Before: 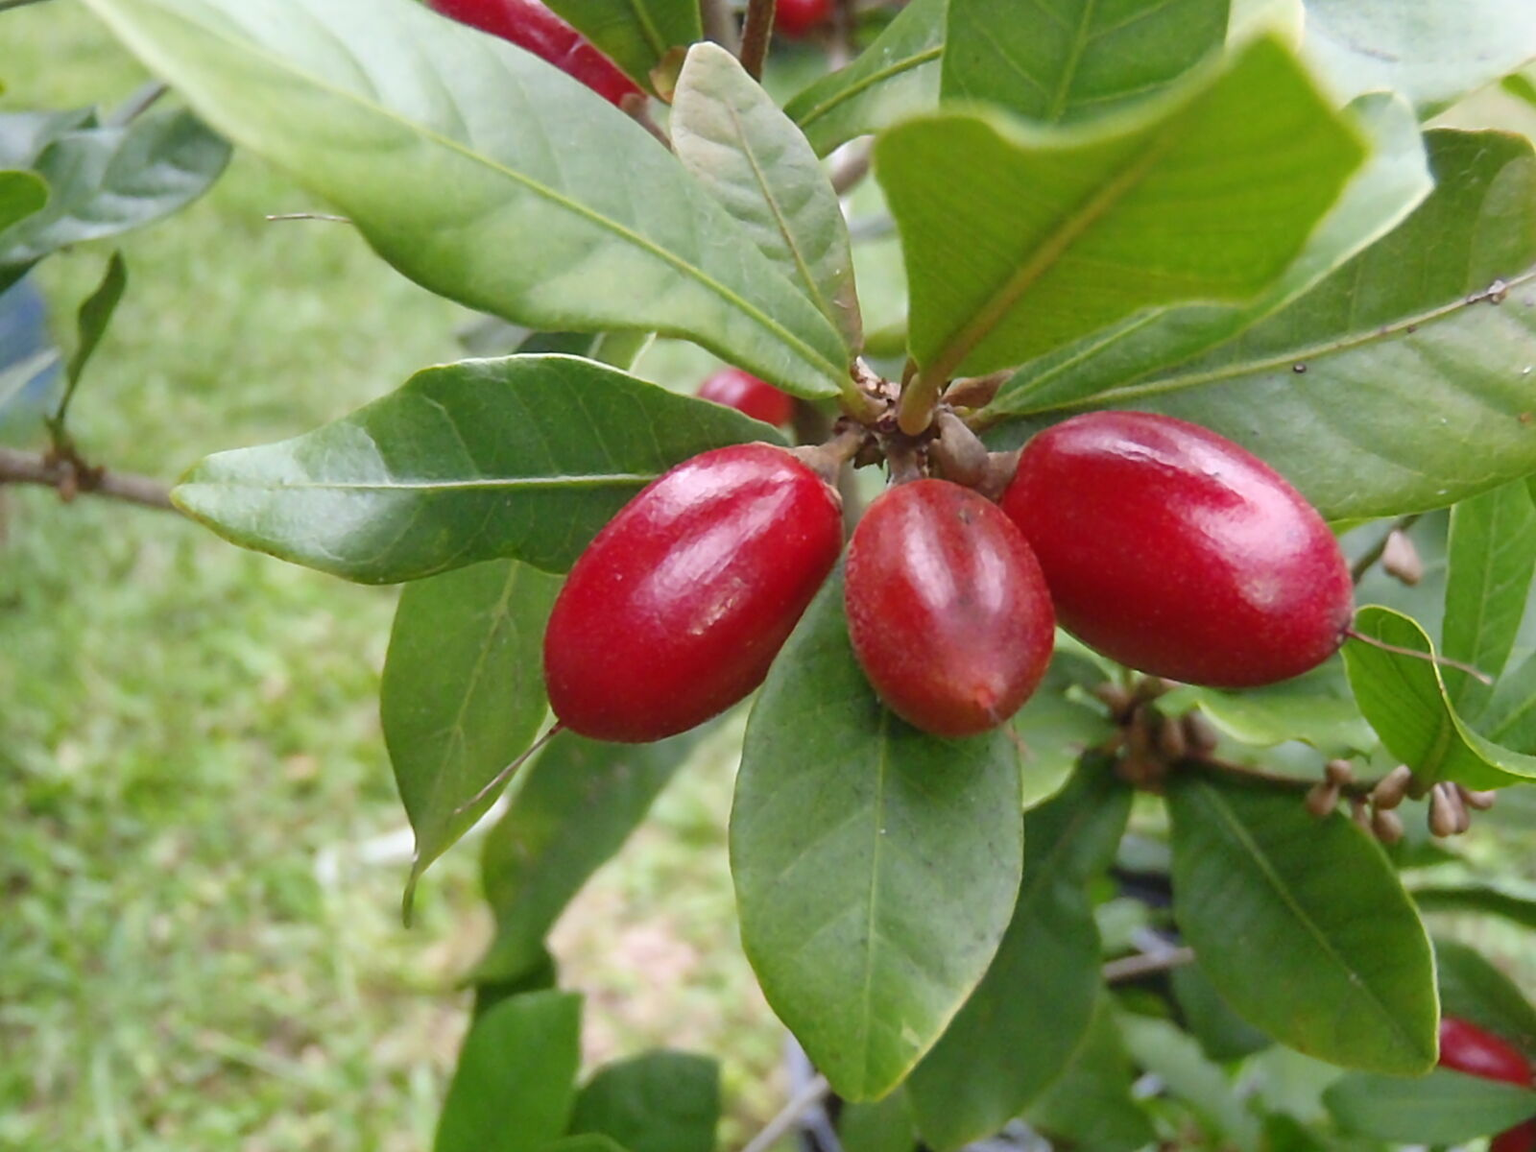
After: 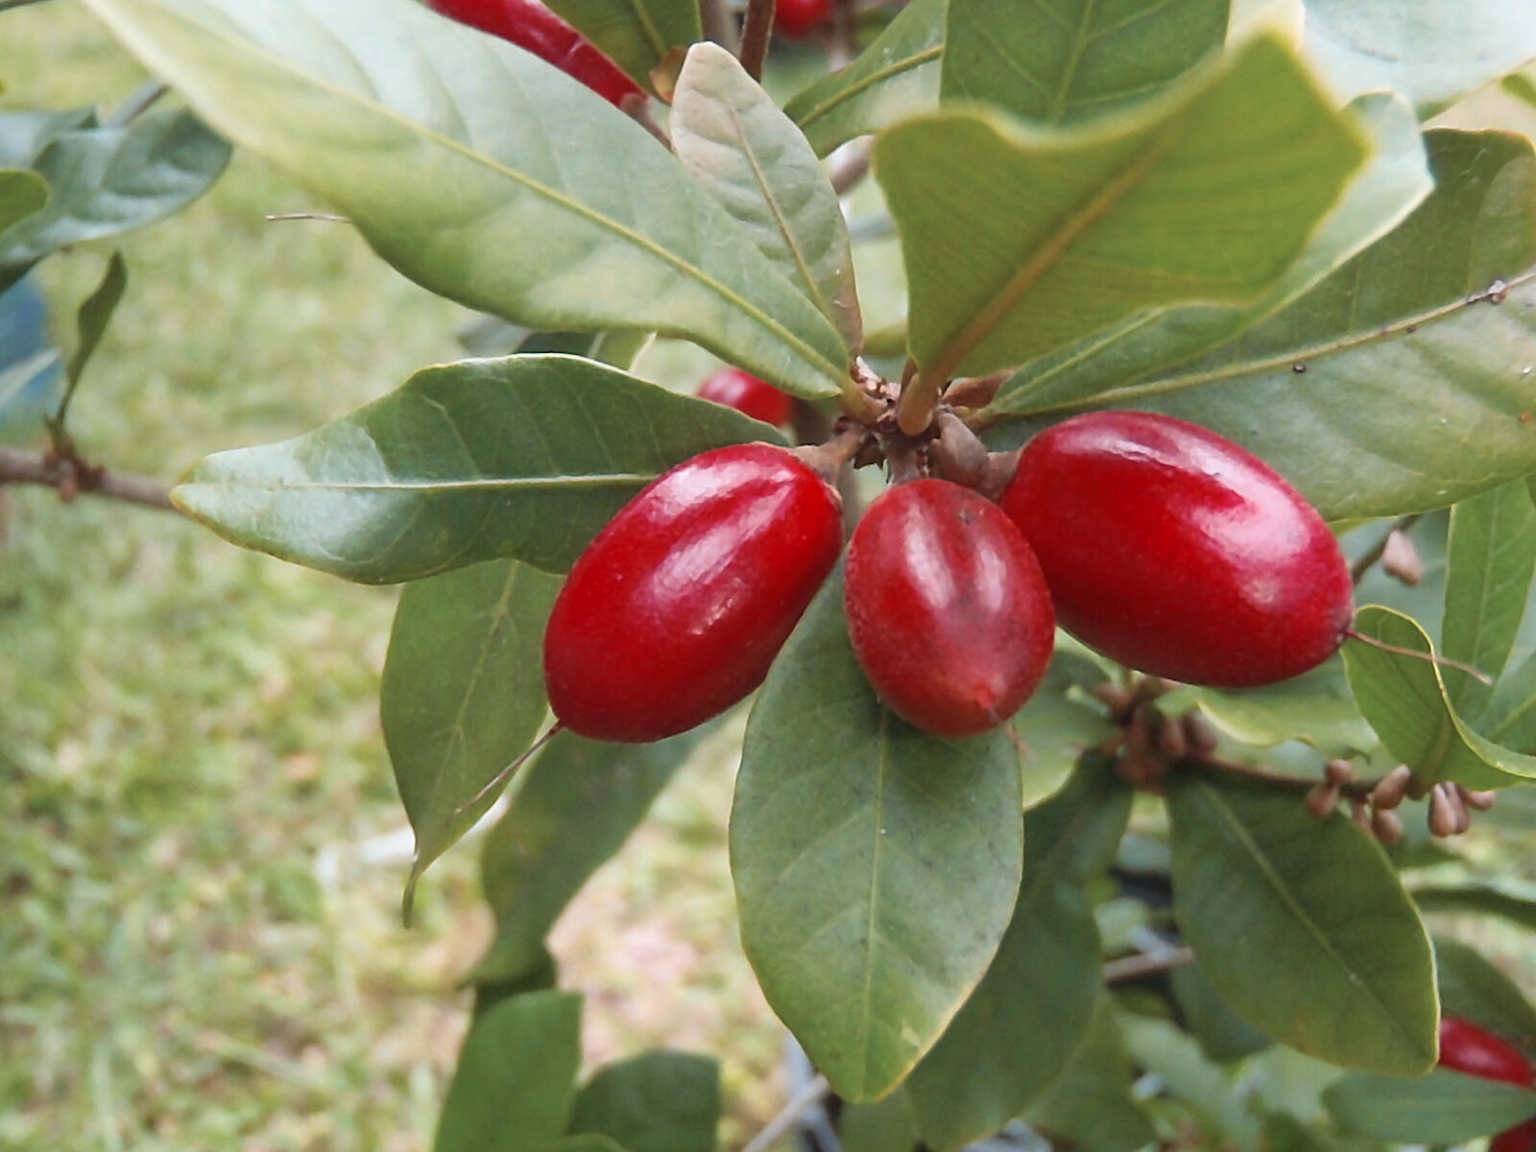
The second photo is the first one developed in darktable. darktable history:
tone curve: curves: ch0 [(0, 0) (0.003, 0.003) (0.011, 0.015) (0.025, 0.031) (0.044, 0.056) (0.069, 0.083) (0.1, 0.113) (0.136, 0.145) (0.177, 0.184) (0.224, 0.225) (0.277, 0.275) (0.335, 0.327) (0.399, 0.385) (0.468, 0.447) (0.543, 0.528) (0.623, 0.611) (0.709, 0.703) (0.801, 0.802) (0.898, 0.902) (1, 1)], preserve colors none
color look up table: target L [95.28, 83.49, 90.29, 82.86, 80.26, 71.95, 68.69, 65.52, 63.85, 56.18, 48.01, 30.98, 200.63, 82.51, 73.67, 60.85, 55.49, 60.83, 53.62, 54.5, 50.84, 46.51, 35.59, 30.48, 30.06, 0, 90.26, 72.8, 75.51, 65.17, 58, 48.64, 59.04, 54.93, 54, 49.01, 48.3, 41.31, 42.36, 26.89, 22.51, 16.05, 7.07, 92.41, 82.11, 70.07, 67.21, 53.64, 45.44], target a [-11.94, -53.5, -18.95, 6.559, -5.034, -49.8, -39.27, -13.3, 10.37, -38.39, -6.467, -23.63, 0, 10.64, 30.37, 60.22, 66.17, 23.33, 52.23, 76.78, 73.8, 70.64, 60.24, 49.8, 9.438, 0, 11.59, 33.89, -4.986, 47.07, 66.16, 76.61, -6.164, 22.51, -1.244, 74.57, 20.61, 38.3, 1.279, 56.15, -5.484, 32.94, 29.92, -20.4, -41.88, -32.47, -23.83, -20.58, -23.6], target b [81.48, 7.289, 67.8, 40.65, 10.55, 46.09, 9.517, 41.12, 58.09, 32.52, 33.6, 13.27, 0, 79.16, 37.54, 63.89, 26.35, 25.12, 63.4, 69.4, 67.8, 35.82, 42.66, 43.08, 11.59, 0, -2.823, -27.76, -24.87, 4.666, 1.172, -40.66, -39.28, -5.387, 0.576, 2.167, -55.12, -29.42, -51.94, -51.69, -25.02, -8.439, -50.97, -10.05, -16.73, -15.37, -34.26, -26.85, -7.556], num patches 49
